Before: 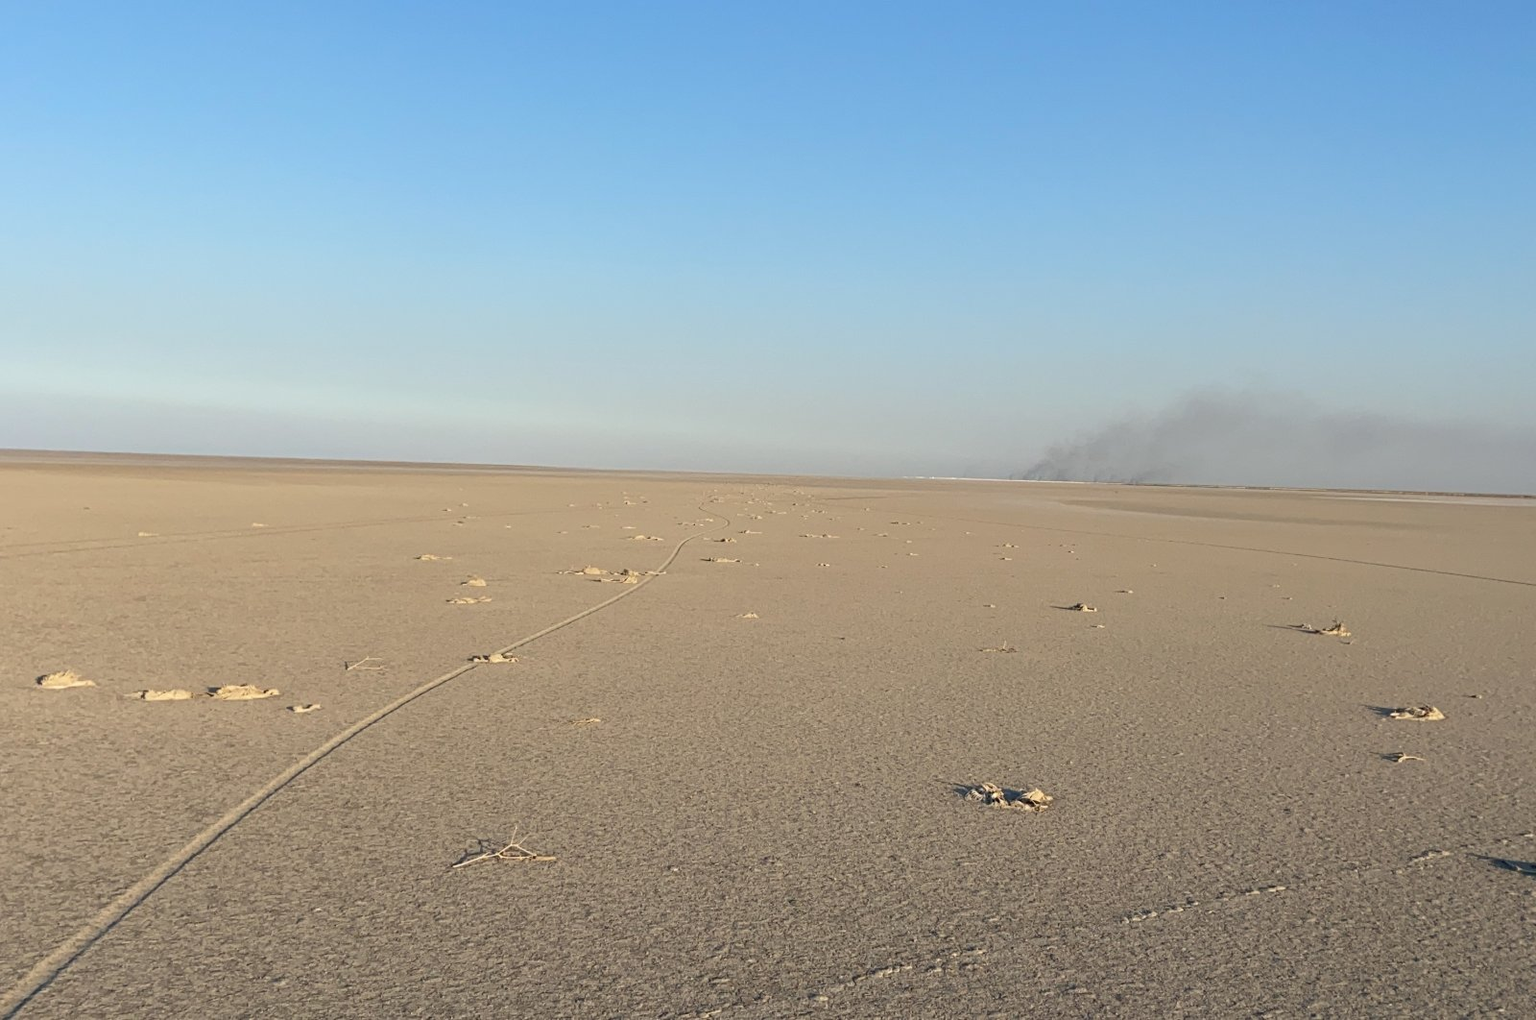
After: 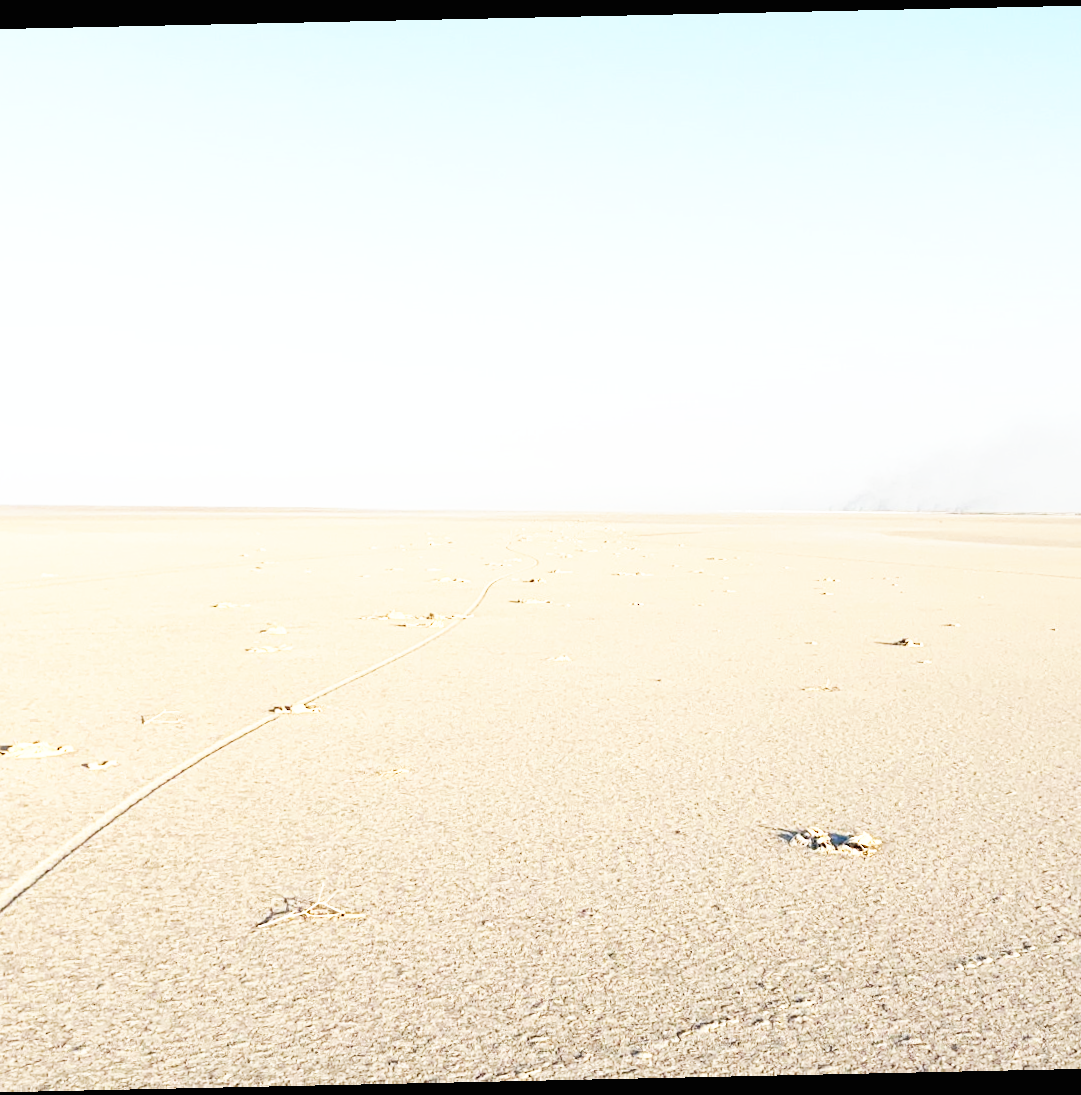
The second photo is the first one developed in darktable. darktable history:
exposure: black level correction 0, exposure 0.7 EV, compensate exposure bias true, compensate highlight preservation false
base curve: curves: ch0 [(0, 0) (0.007, 0.004) (0.027, 0.03) (0.046, 0.07) (0.207, 0.54) (0.442, 0.872) (0.673, 0.972) (1, 1)], preserve colors none
crop and rotate: left 14.385%, right 18.948%
rotate and perspective: rotation -1.24°, automatic cropping off
